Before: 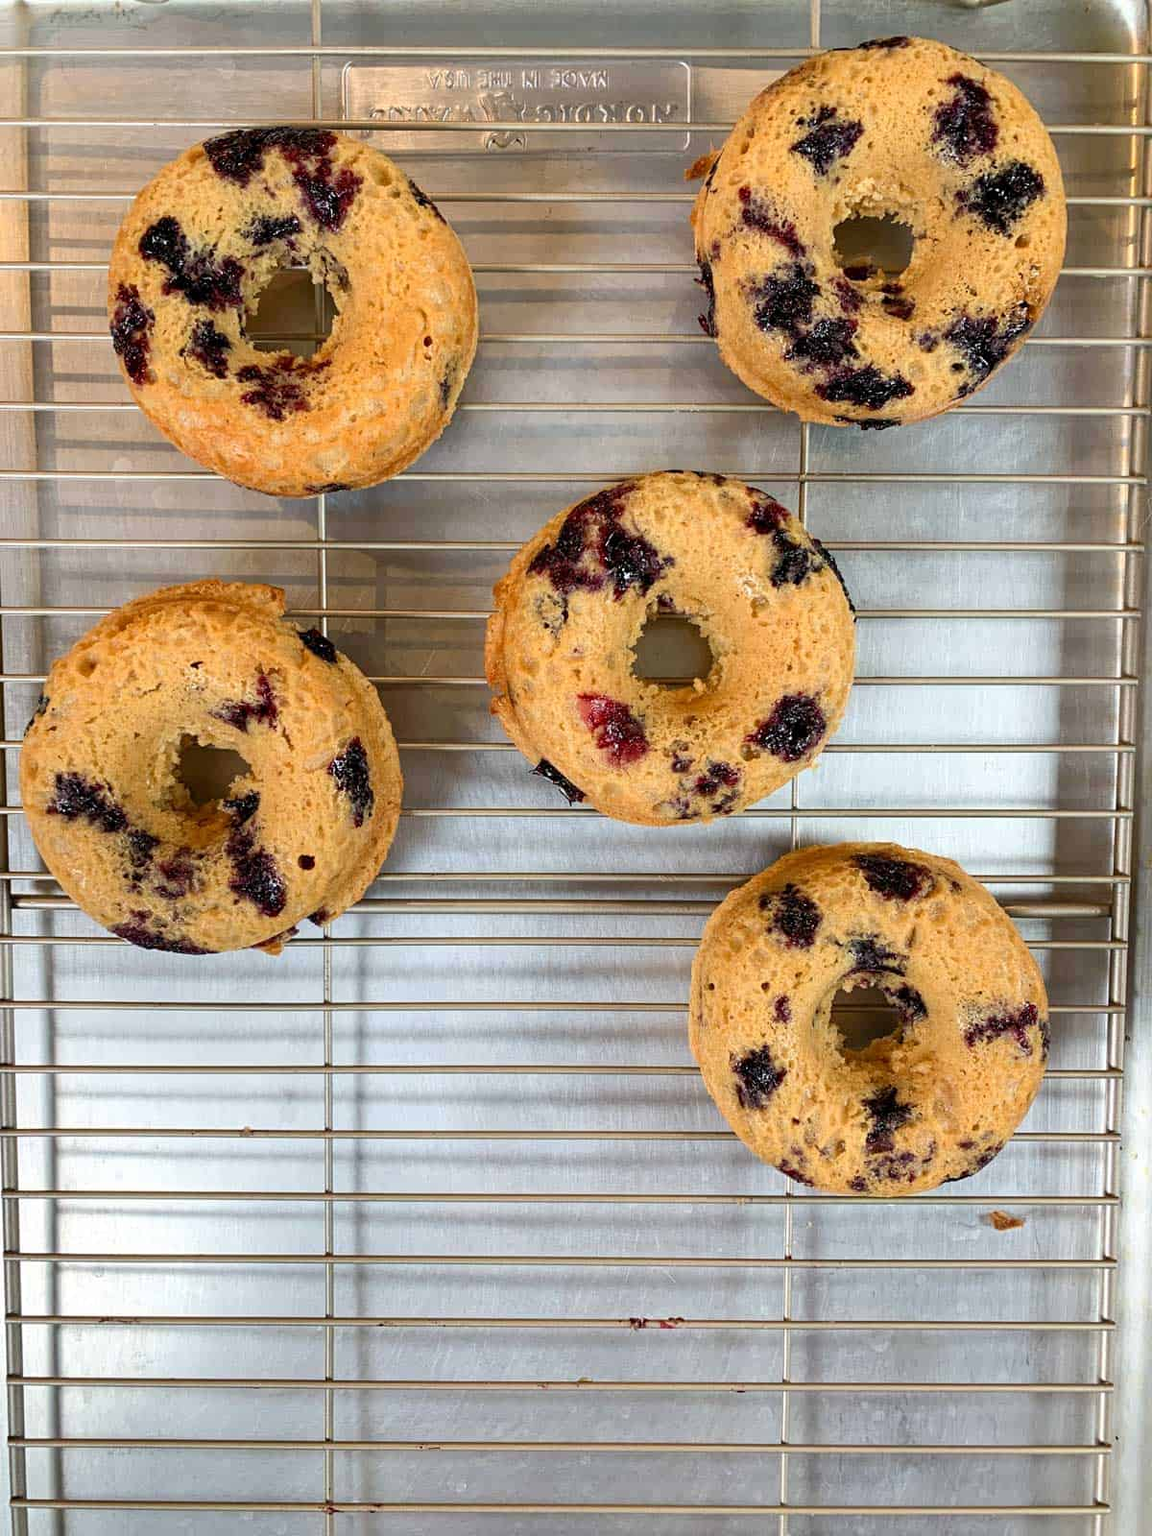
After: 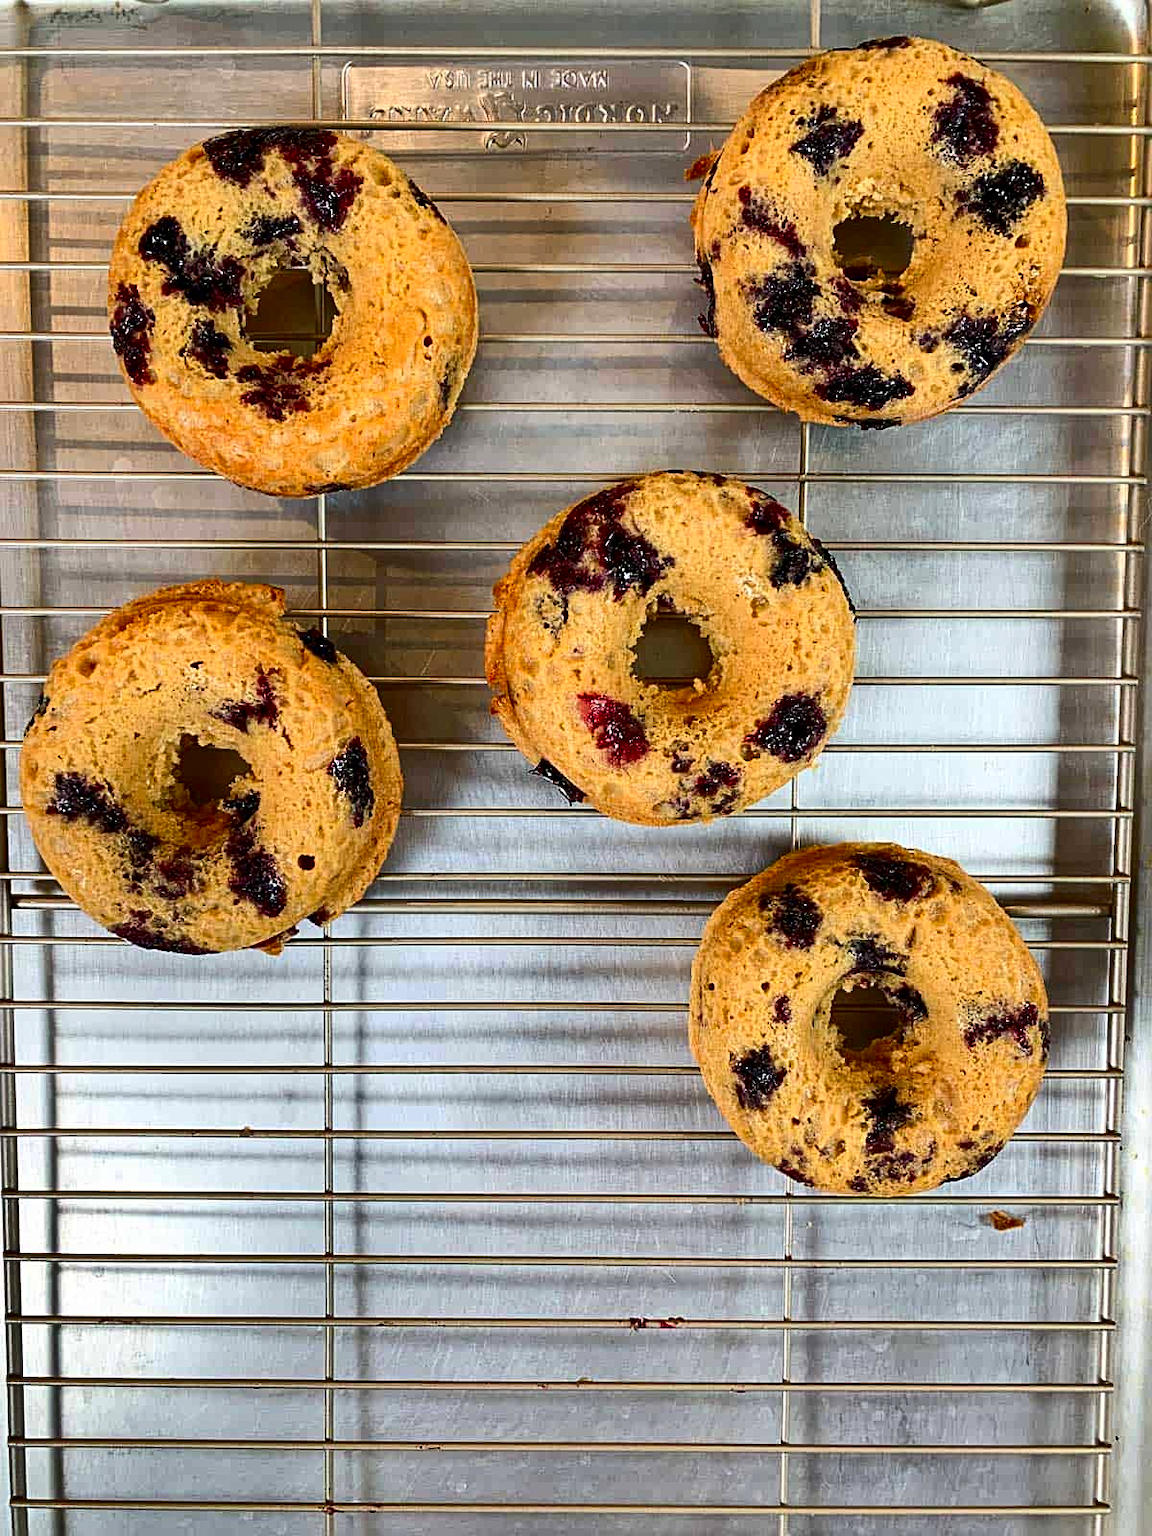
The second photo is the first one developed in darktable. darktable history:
contrast brightness saturation: contrast 0.19, brightness -0.11, saturation 0.21
shadows and highlights: shadows 40, highlights -54, highlights color adjustment 46%, low approximation 0.01, soften with gaussian
sharpen: radius 2.167, amount 0.381, threshold 0
